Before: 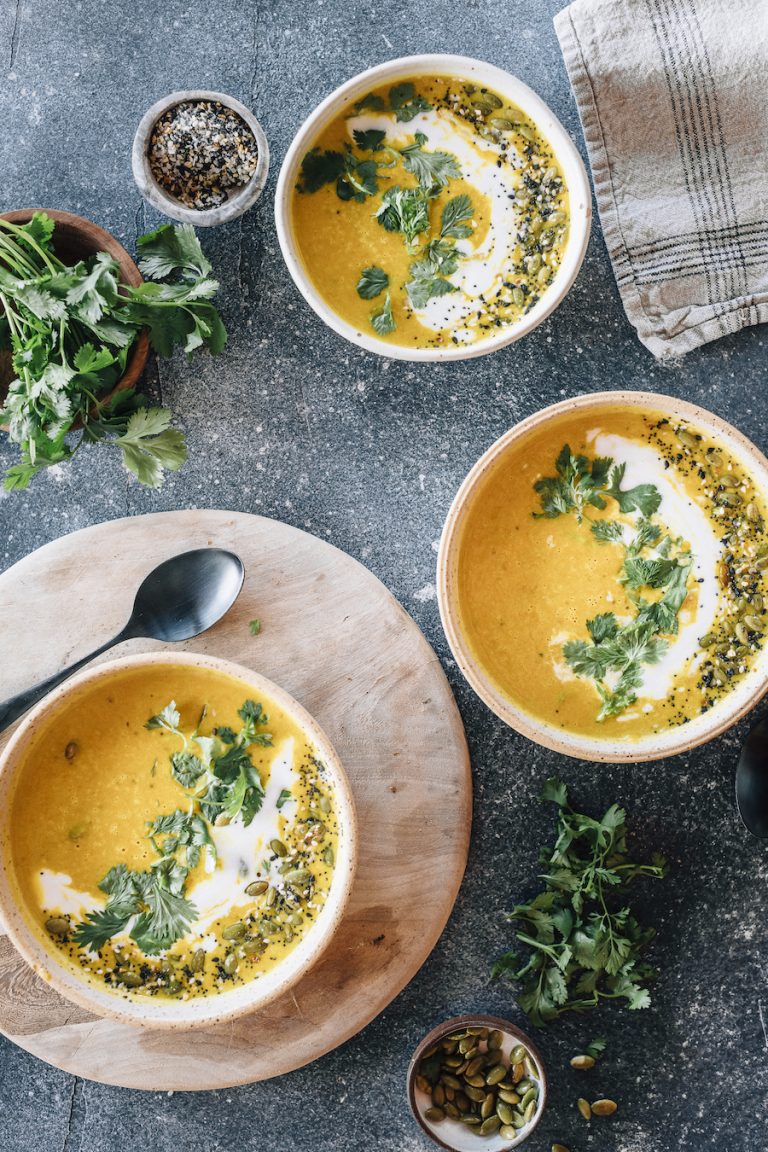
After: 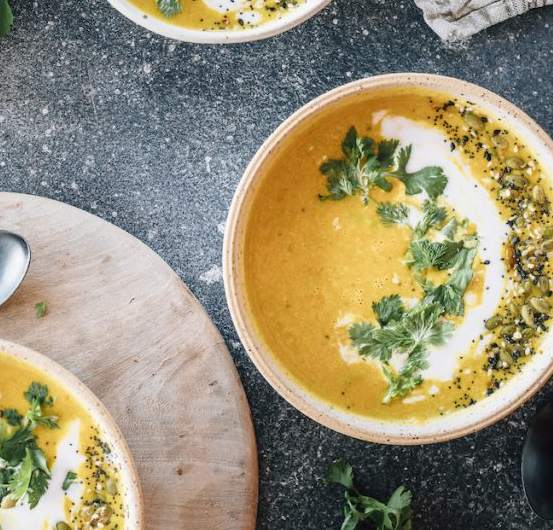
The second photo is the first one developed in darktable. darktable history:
crop and rotate: left 27.949%, top 27.626%, bottom 26.303%
